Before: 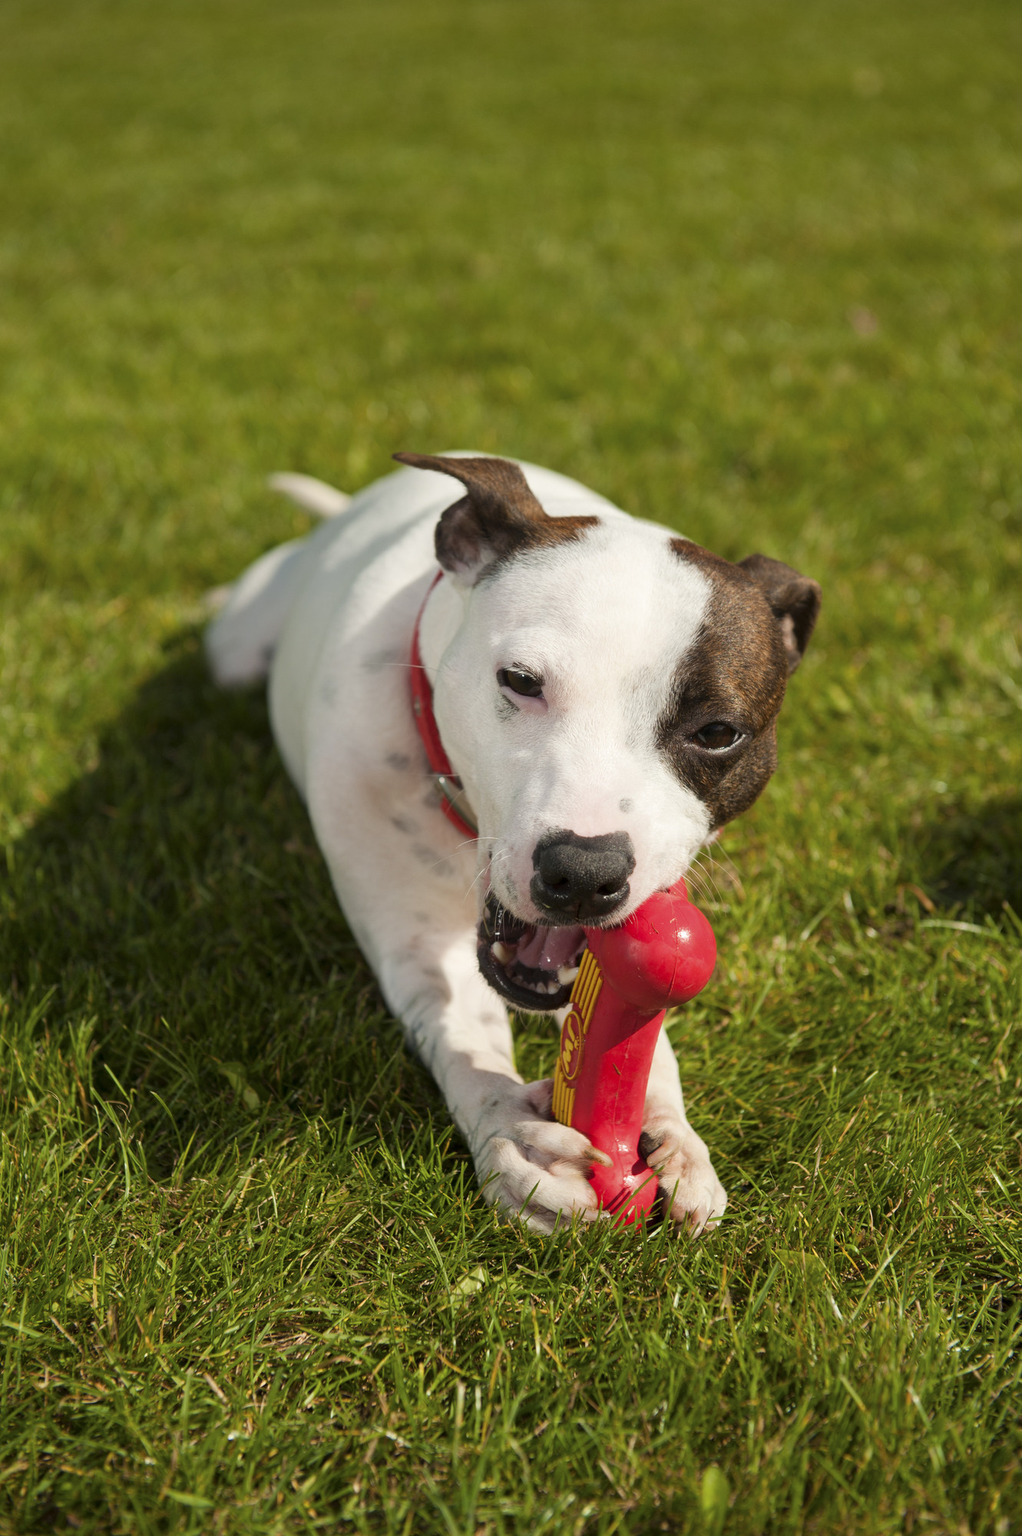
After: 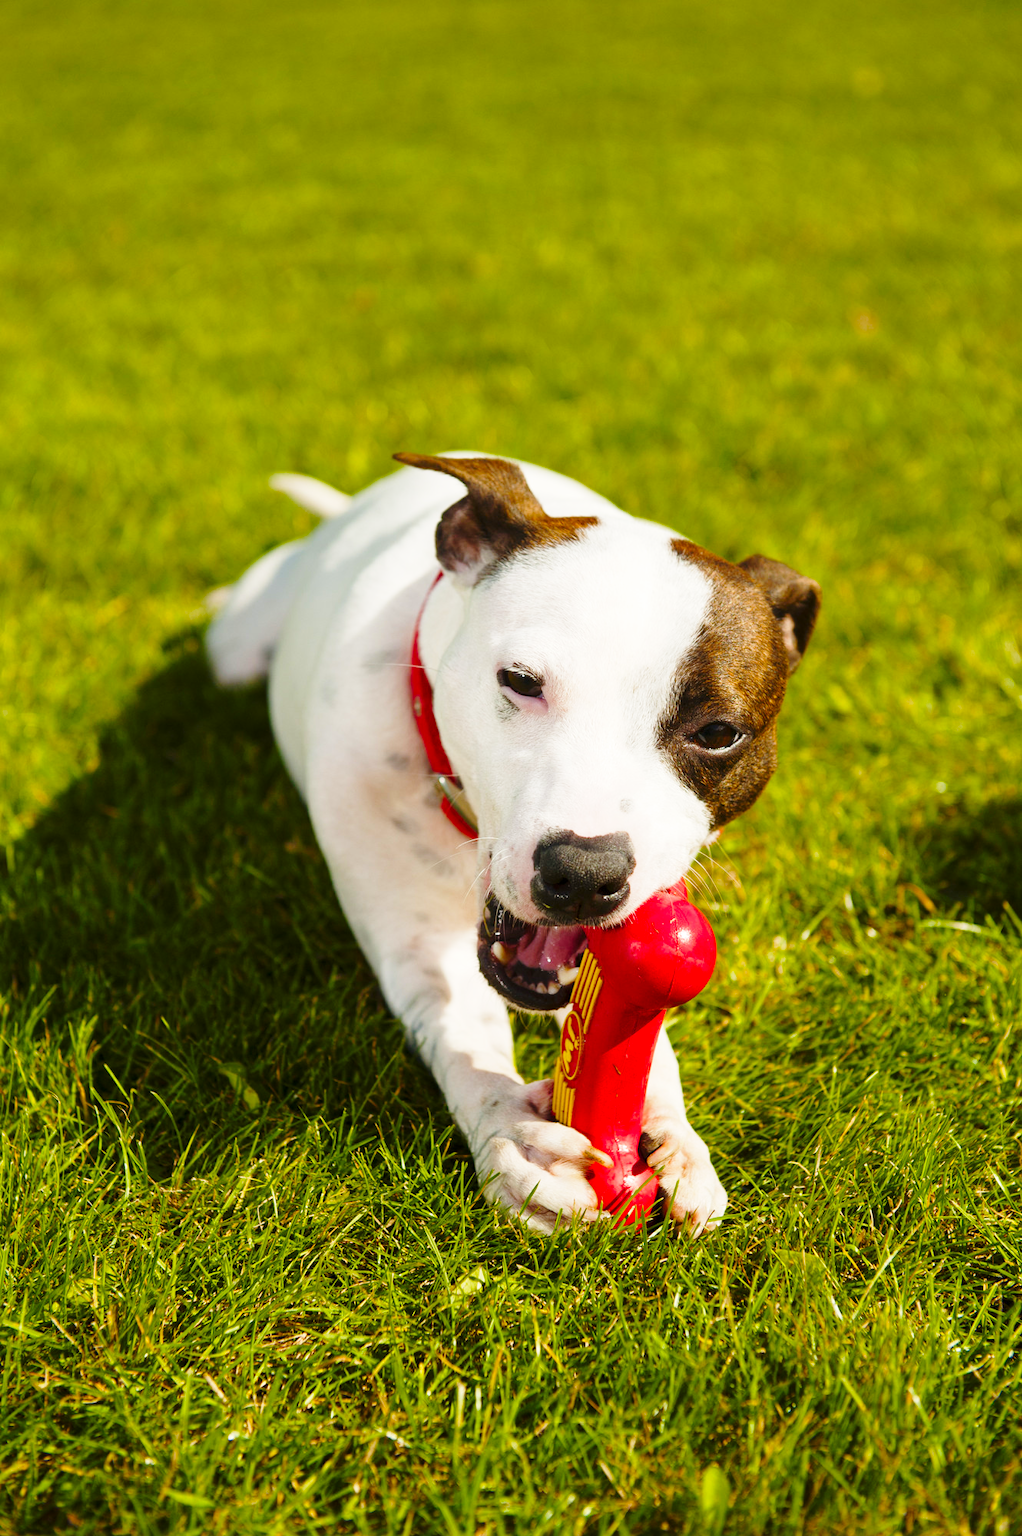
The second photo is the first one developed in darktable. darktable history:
color balance rgb: perceptual saturation grading › global saturation 34.594%, perceptual saturation grading › highlights -29.872%, perceptual saturation grading › shadows 35.794%, global vibrance 20%
base curve: curves: ch0 [(0, 0) (0.028, 0.03) (0.121, 0.232) (0.46, 0.748) (0.859, 0.968) (1, 1)], preserve colors none
